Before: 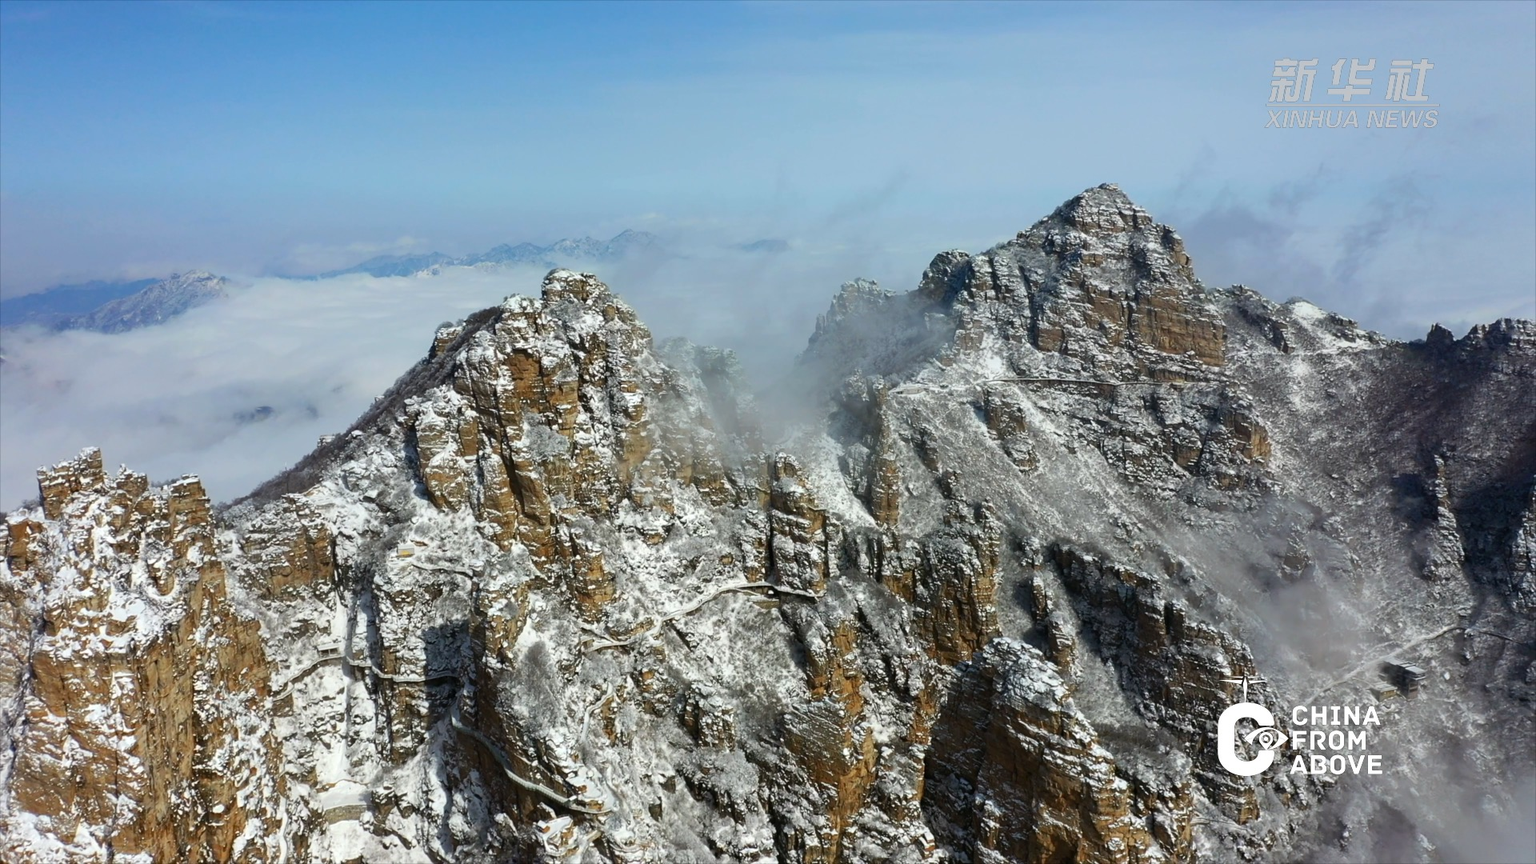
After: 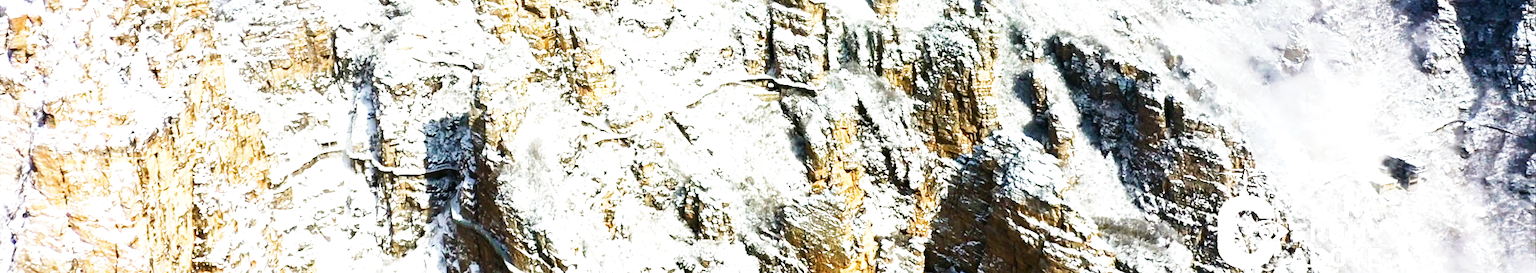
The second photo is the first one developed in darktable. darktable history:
color balance rgb: perceptual saturation grading › global saturation 0.607%, perceptual brilliance grading › global brilliance 29.76%
velvia: on, module defaults
crop and rotate: top 58.706%, bottom 9.561%
tone equalizer: -8 EV -1.09 EV, -7 EV -1.01 EV, -6 EV -0.833 EV, -5 EV -0.596 EV, -3 EV 0.568 EV, -2 EV 0.896 EV, -1 EV 0.985 EV, +0 EV 1.06 EV, edges refinement/feathering 500, mask exposure compensation -1.57 EV, preserve details no
base curve: curves: ch0 [(0, 0) (0, 0.001) (0.001, 0.001) (0.004, 0.002) (0.007, 0.004) (0.015, 0.013) (0.033, 0.045) (0.052, 0.096) (0.075, 0.17) (0.099, 0.241) (0.163, 0.42) (0.219, 0.55) (0.259, 0.616) (0.327, 0.722) (0.365, 0.765) (0.522, 0.873) (0.547, 0.881) (0.689, 0.919) (0.826, 0.952) (1, 1)], preserve colors none
